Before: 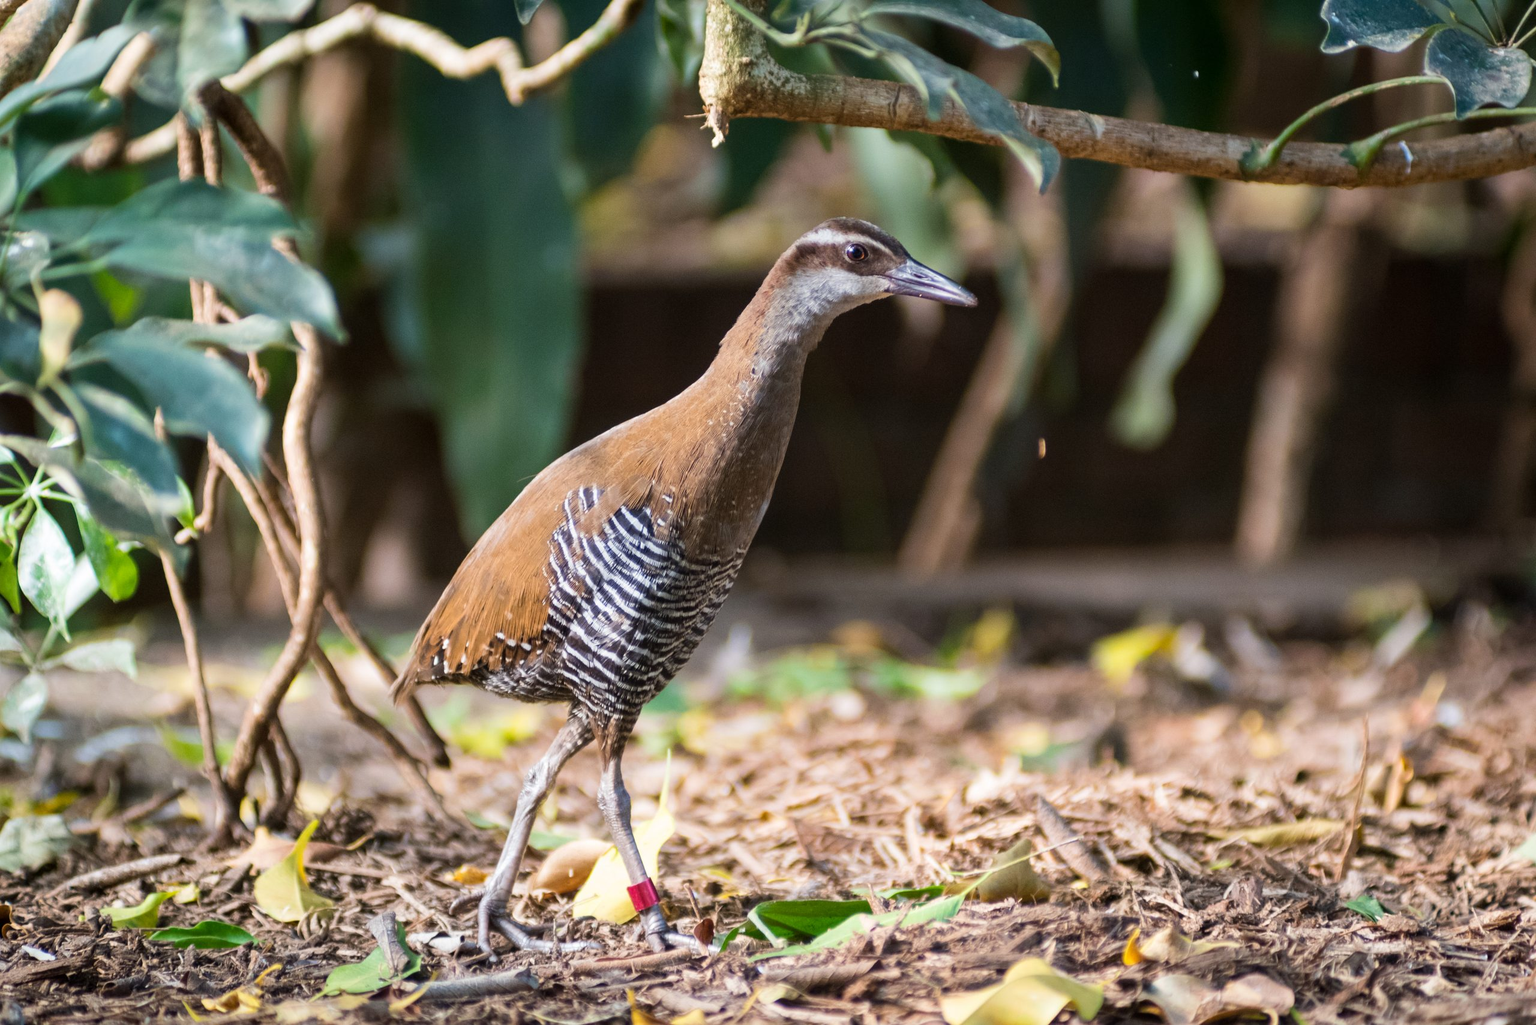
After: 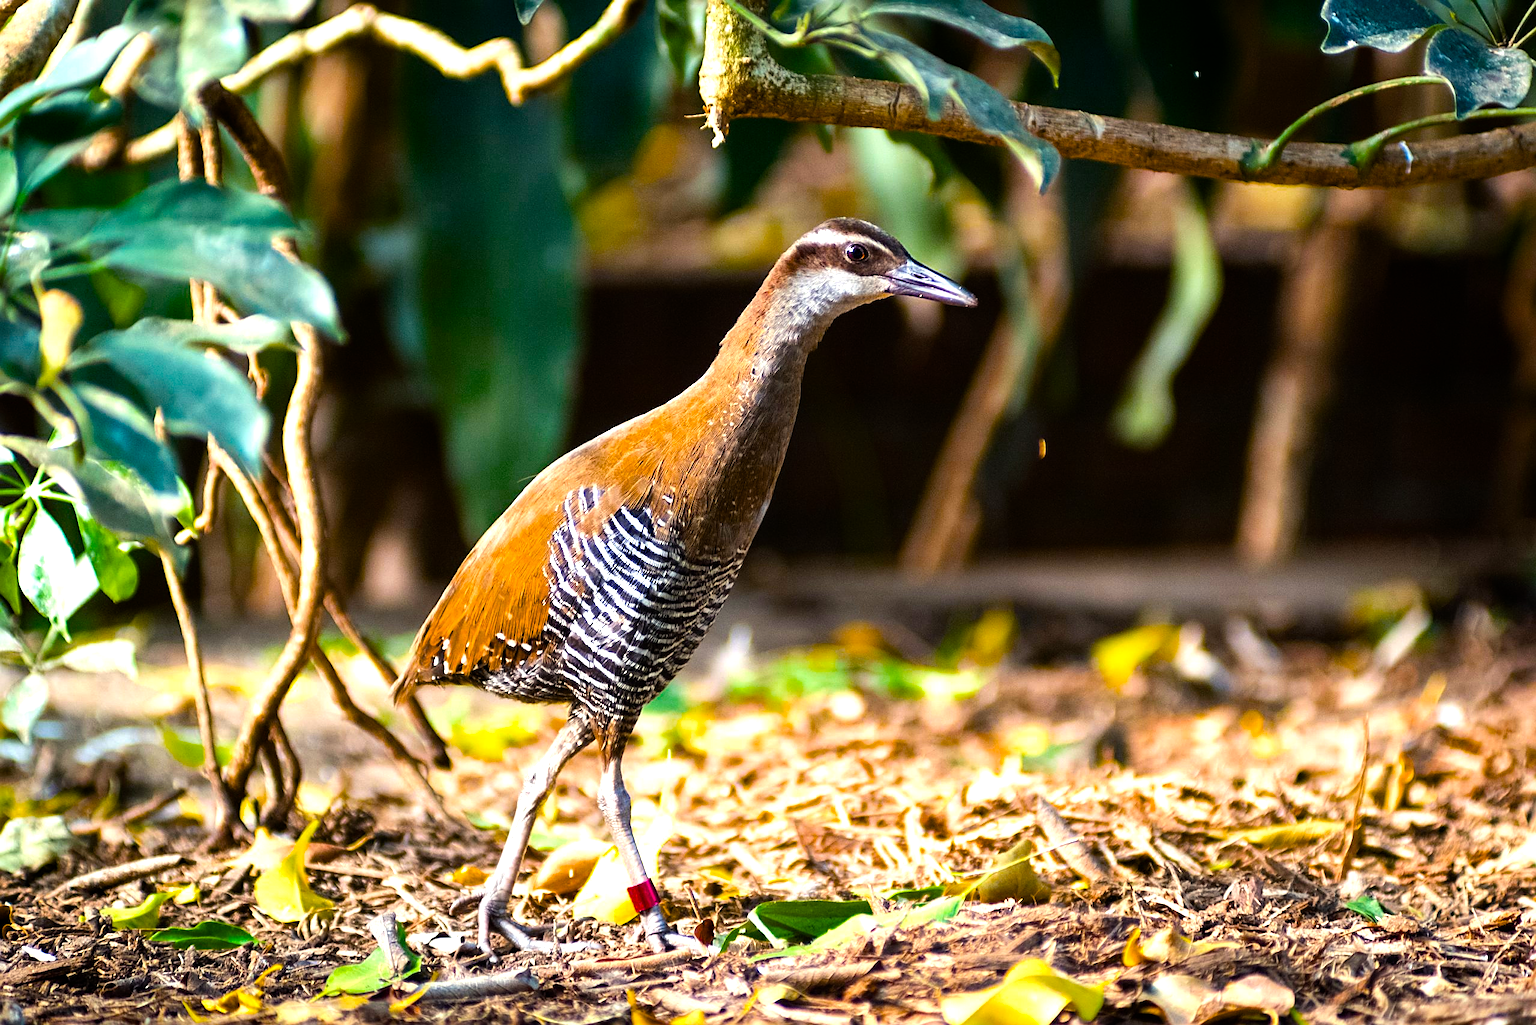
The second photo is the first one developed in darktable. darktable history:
sharpen: on, module defaults
tone equalizer: -8 EV -0.434 EV, -7 EV -0.39 EV, -6 EV -0.299 EV, -5 EV -0.25 EV, -3 EV 0.243 EV, -2 EV 0.325 EV, -1 EV 0.413 EV, +0 EV 0.394 EV
color balance rgb: shadows lift › luminance -20.221%, highlights gain › luminance 6.45%, highlights gain › chroma 2.598%, highlights gain › hue 90.07°, linear chroma grading › global chroma 19.068%, perceptual saturation grading › global saturation 30.462%, global vibrance 9.331%, contrast 15.31%, saturation formula JzAzBz (2021)
